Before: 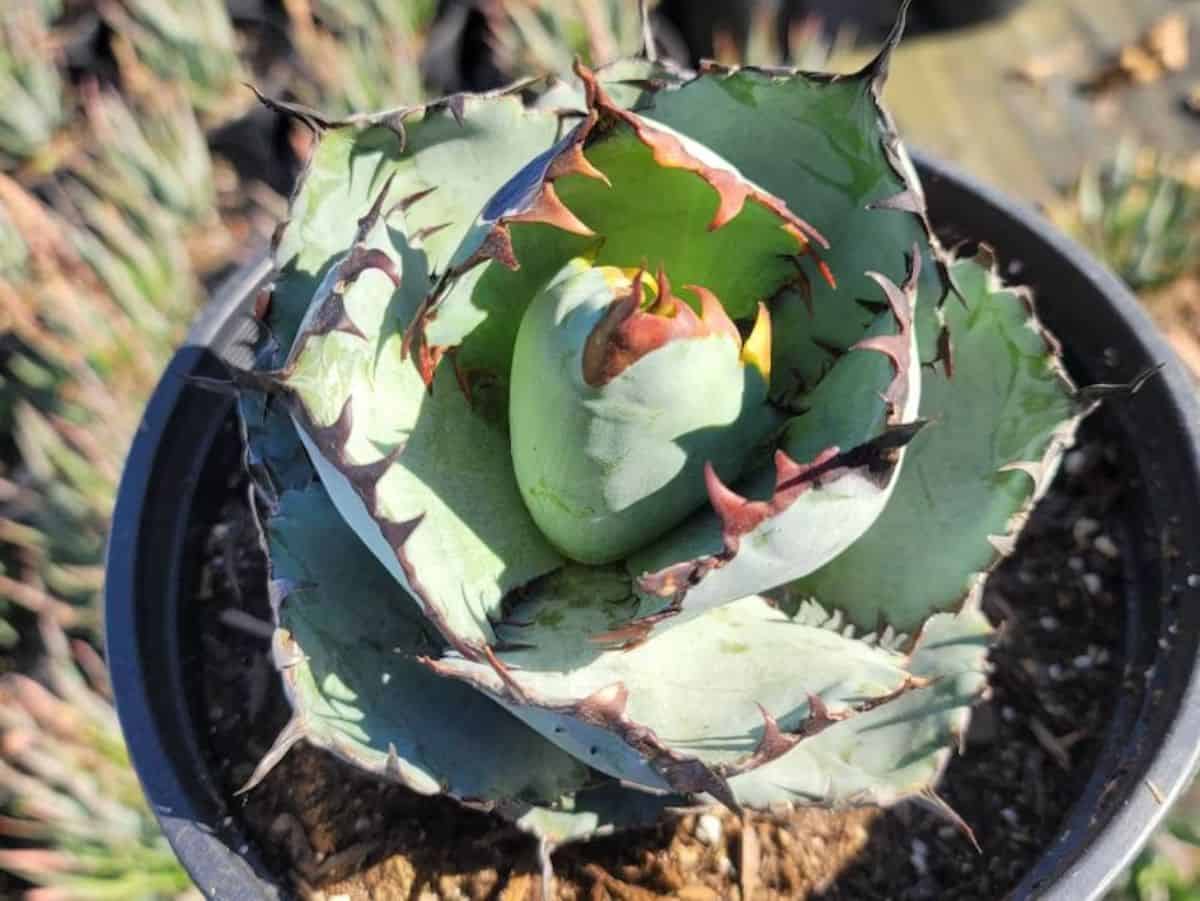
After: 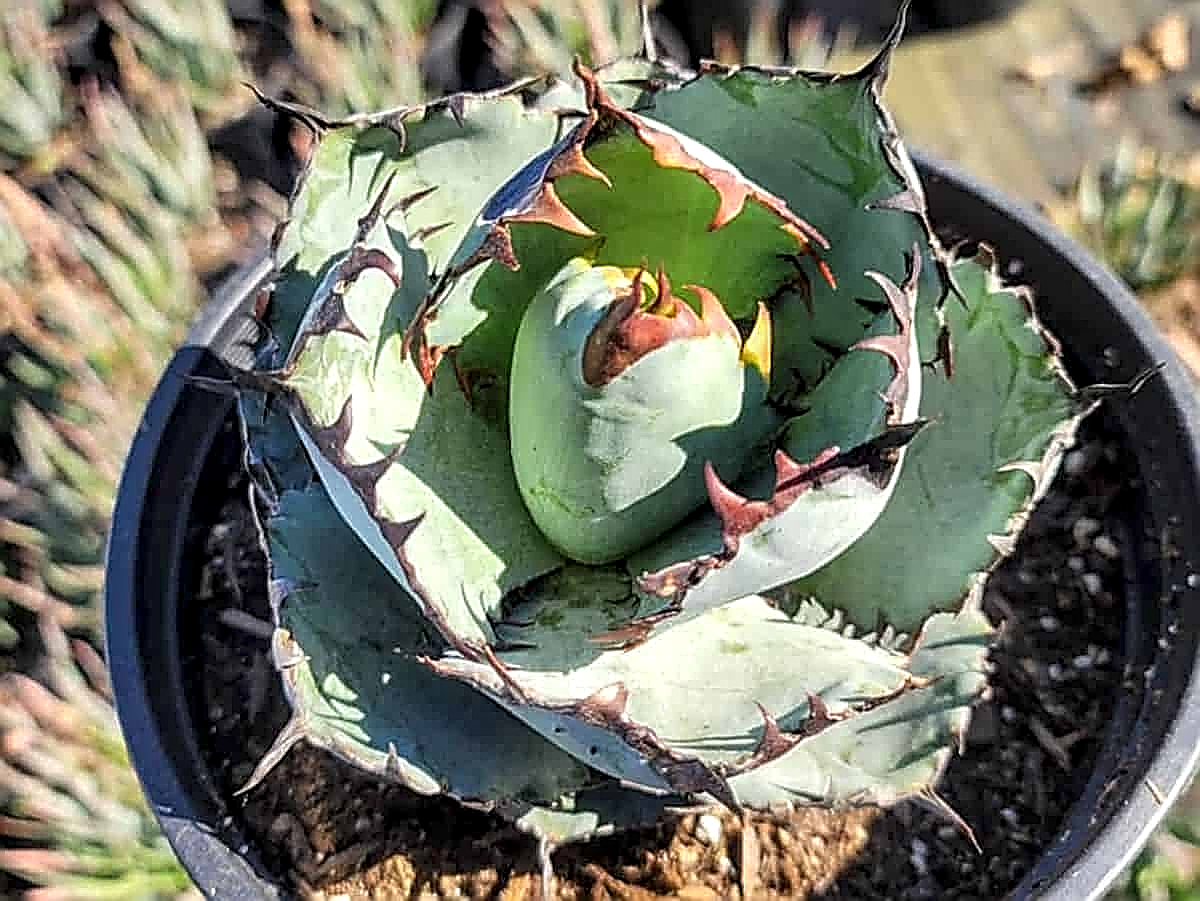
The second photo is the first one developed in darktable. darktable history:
sharpen: amount 1.844
local contrast: detail 144%
